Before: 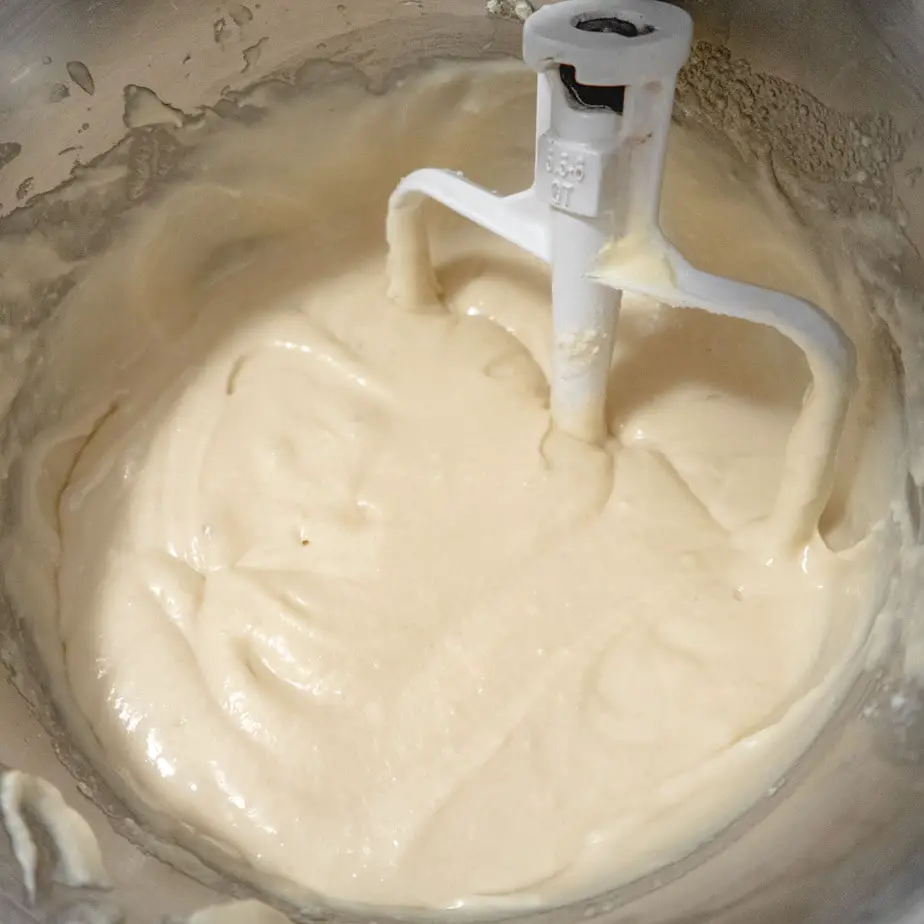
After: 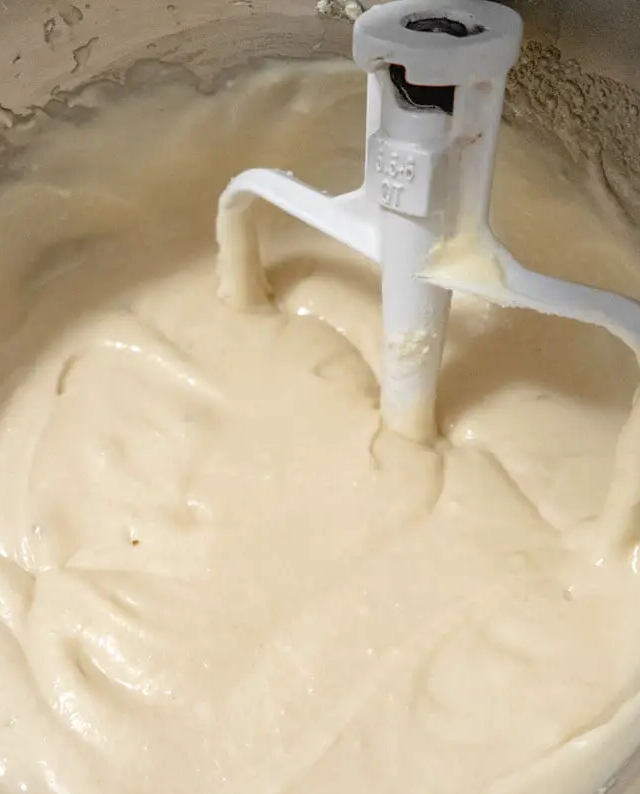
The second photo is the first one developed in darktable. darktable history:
contrast equalizer: octaves 7, y [[0.6 ×6], [0.55 ×6], [0 ×6], [0 ×6], [0 ×6]], mix 0.15
crop: left 18.479%, right 12.2%, bottom 13.971%
